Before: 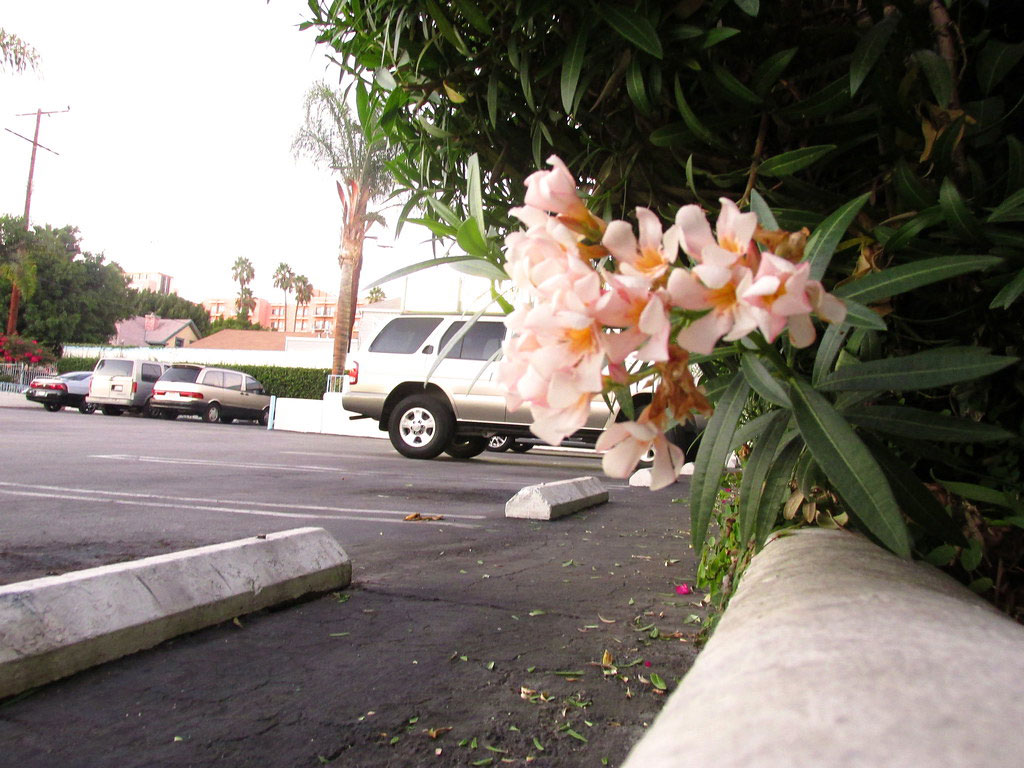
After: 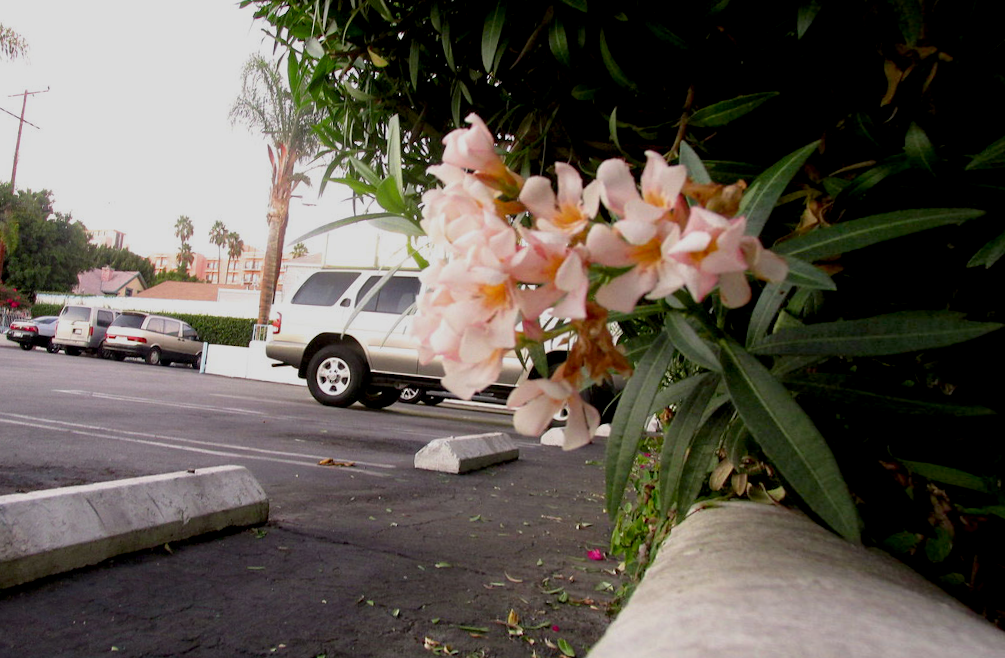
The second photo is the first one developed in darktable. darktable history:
exposure: black level correction 0.011, exposure -0.478 EV, compensate highlight preservation false
rotate and perspective: rotation 1.69°, lens shift (vertical) -0.023, lens shift (horizontal) -0.291, crop left 0.025, crop right 0.988, crop top 0.092, crop bottom 0.842
